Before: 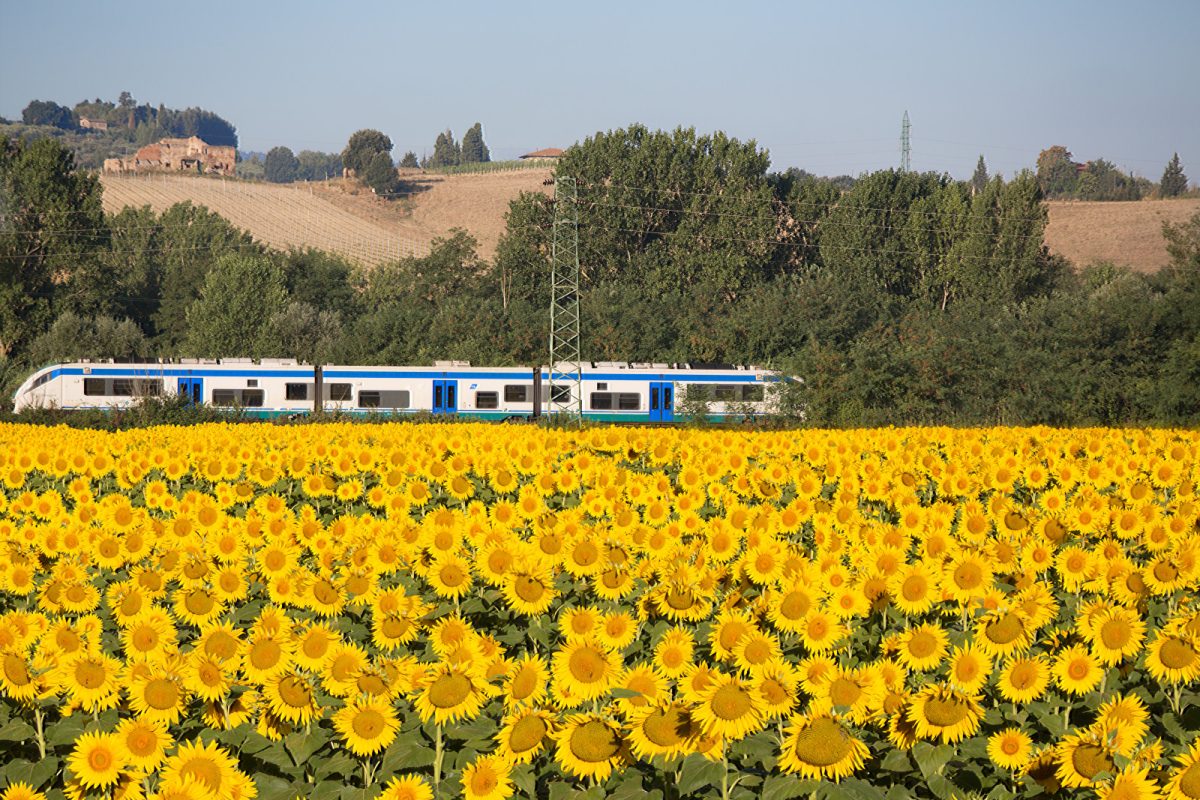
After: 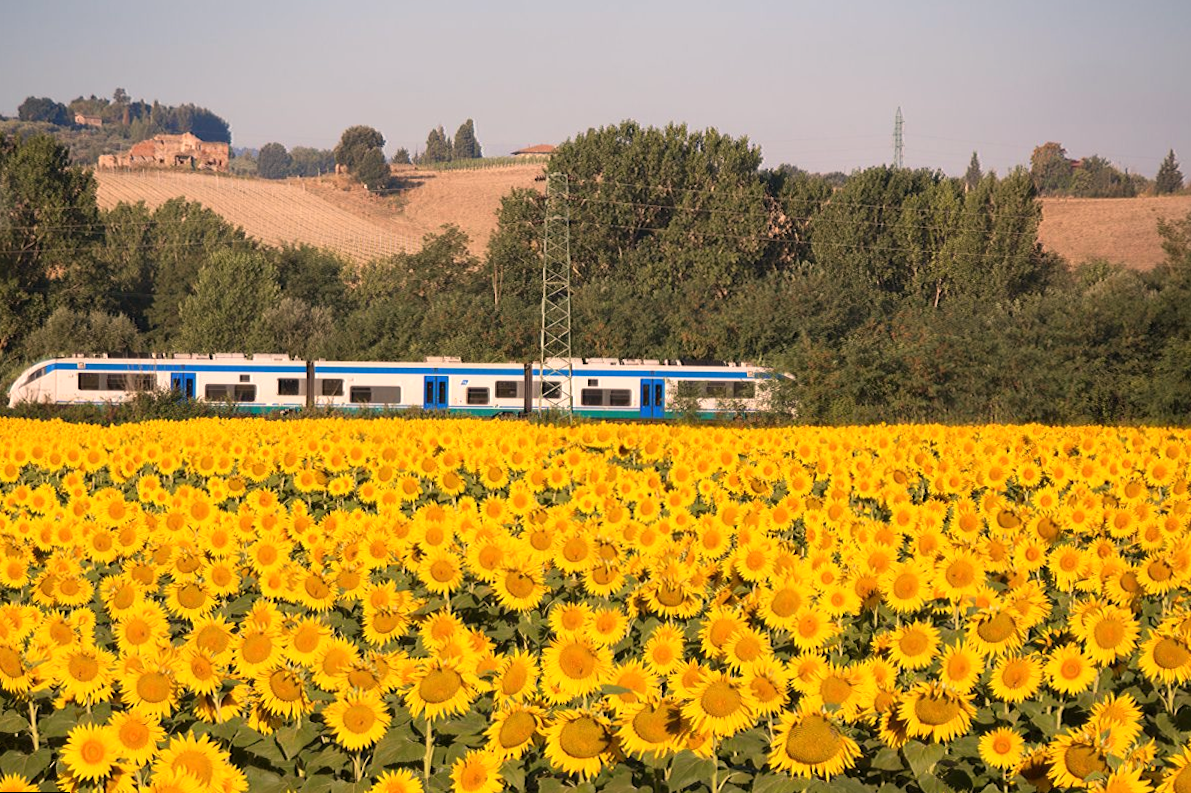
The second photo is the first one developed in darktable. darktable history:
rotate and perspective: rotation 0.192°, lens shift (horizontal) -0.015, crop left 0.005, crop right 0.996, crop top 0.006, crop bottom 0.99
white balance: red 1.127, blue 0.943
exposure: compensate exposure bias true, compensate highlight preservation false
